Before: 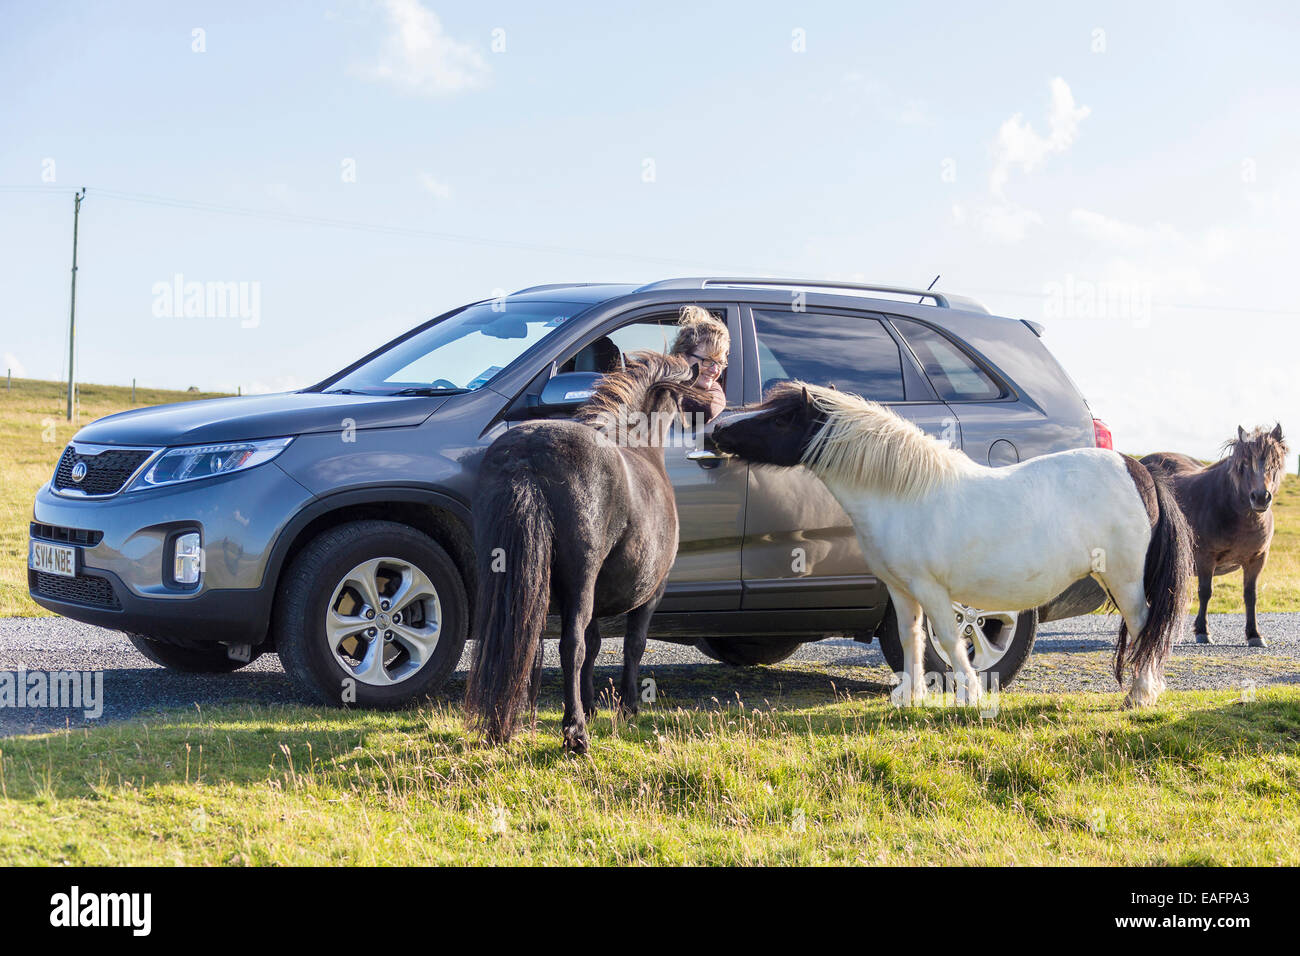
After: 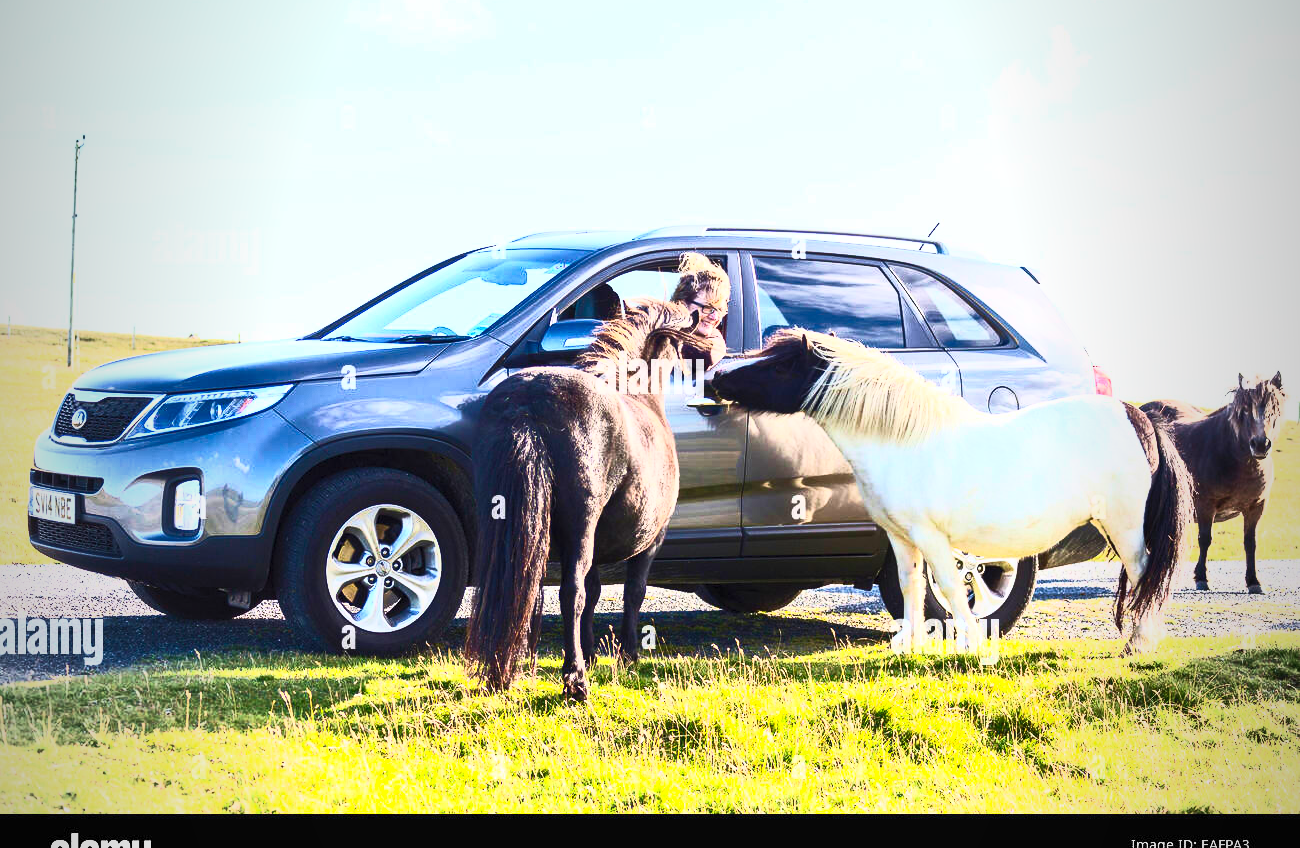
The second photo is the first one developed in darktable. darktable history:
crop and rotate: top 5.577%, bottom 5.63%
vignetting: fall-off start 96.87%, fall-off radius 101.02%, brightness -0.575, width/height ratio 0.612
contrast brightness saturation: contrast 0.826, brightness 0.581, saturation 0.58
velvia: on, module defaults
